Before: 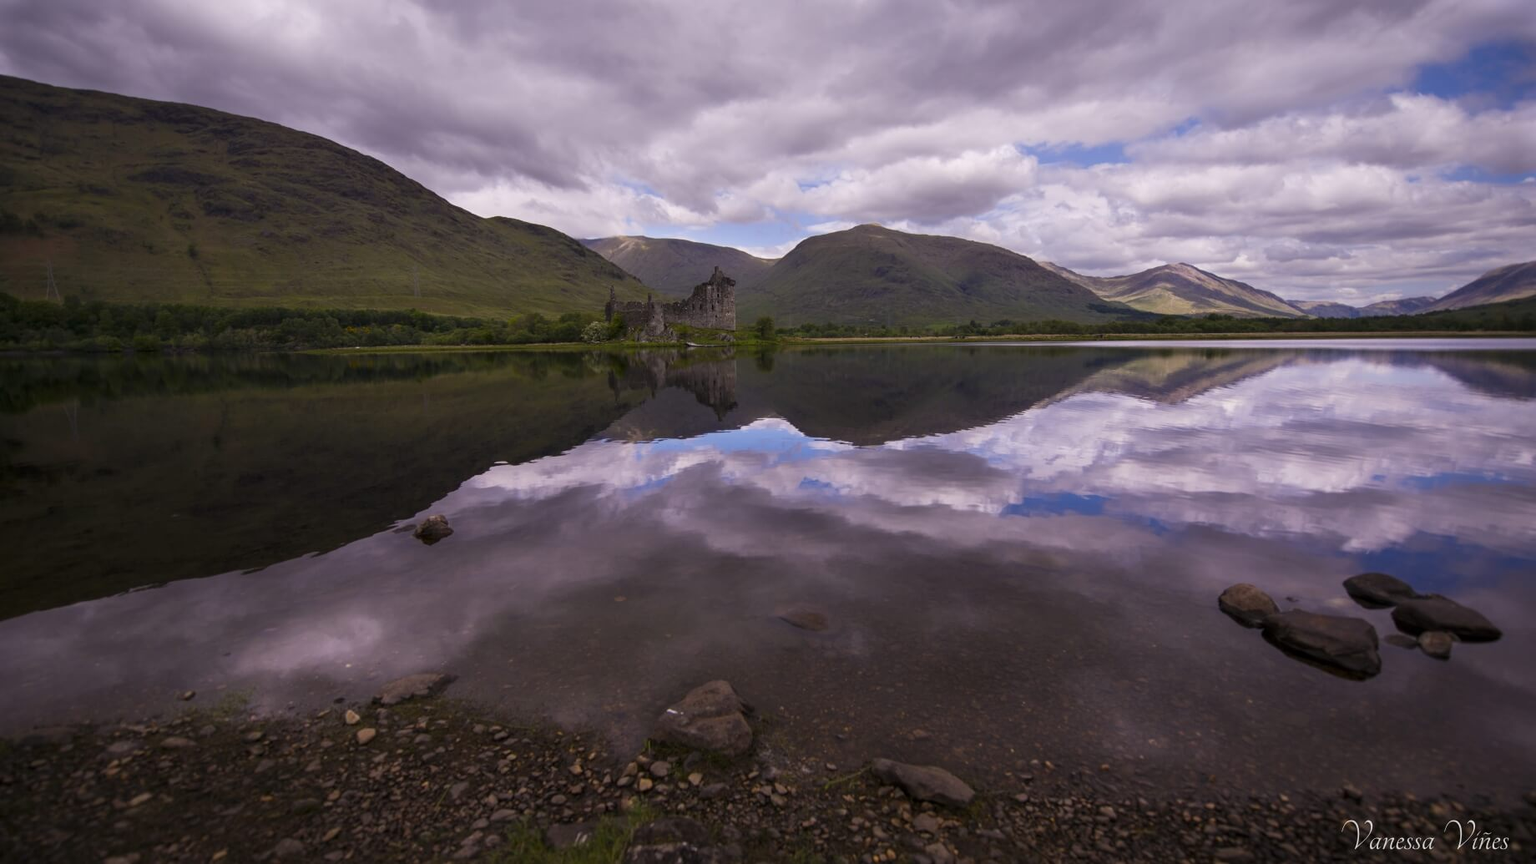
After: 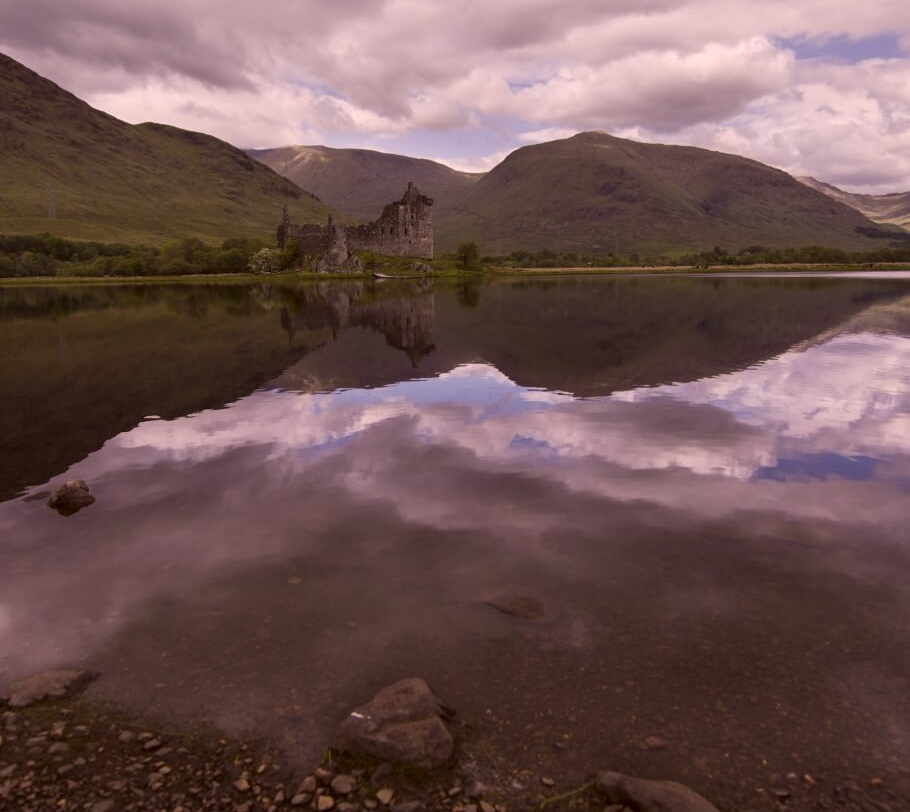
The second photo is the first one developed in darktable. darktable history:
tone equalizer: on, module defaults
color correction: highlights a* 10.21, highlights b* 9.79, shadows a* 8.61, shadows b* 7.88, saturation 0.8
crop and rotate: angle 0.02°, left 24.353%, top 13.219%, right 26.156%, bottom 8.224%
